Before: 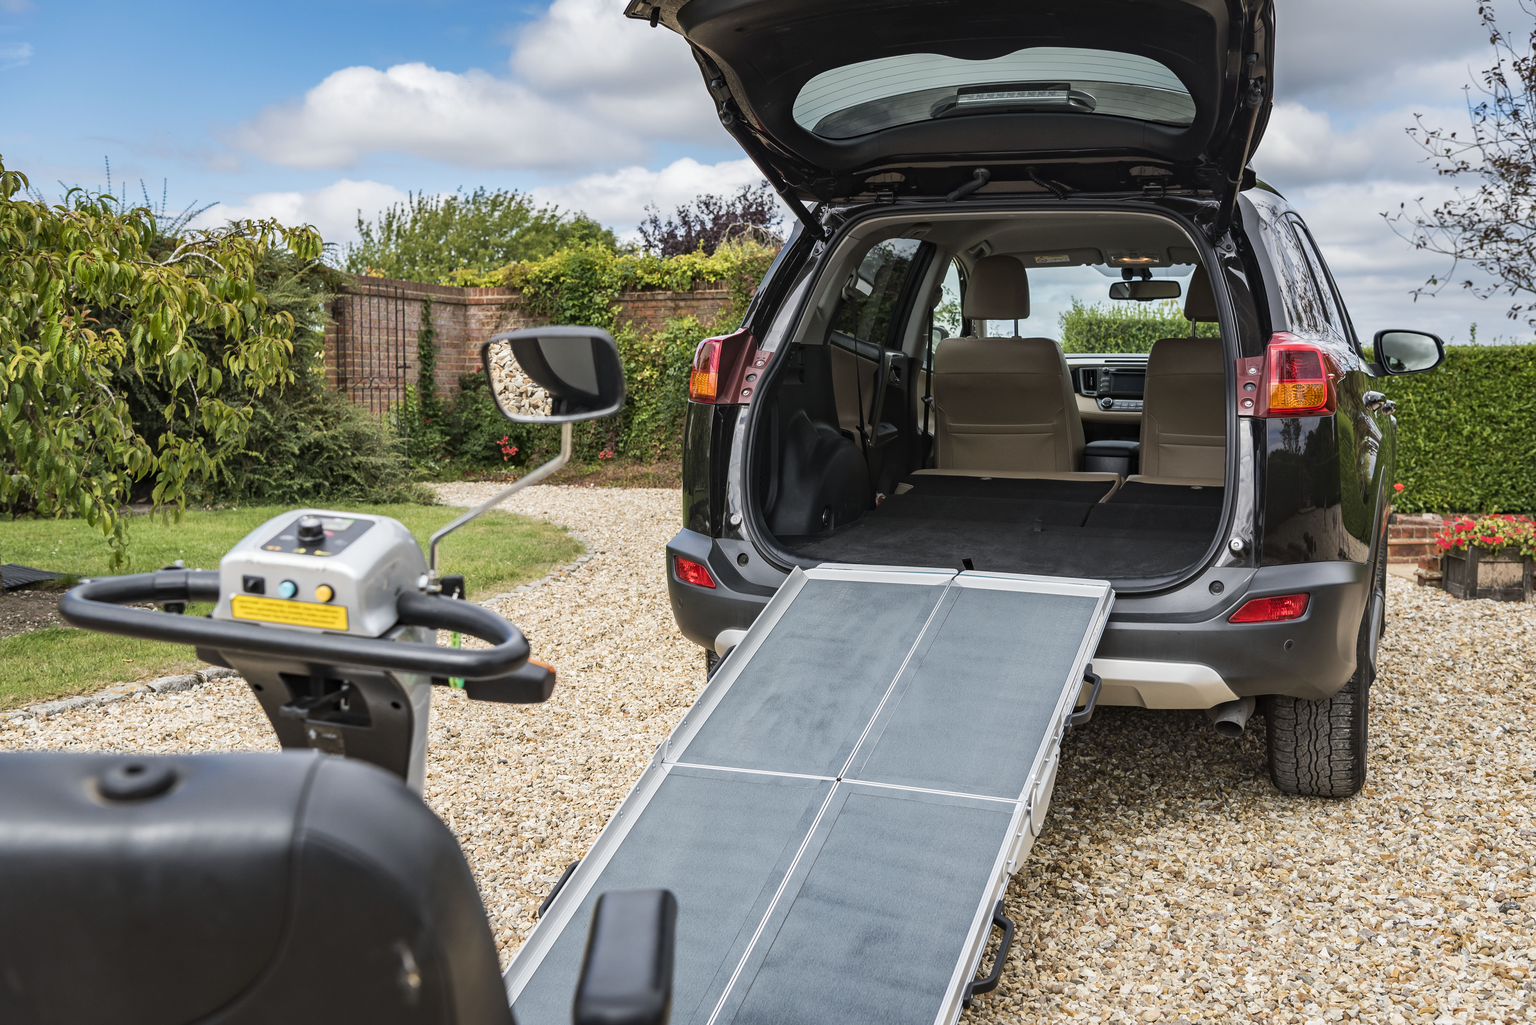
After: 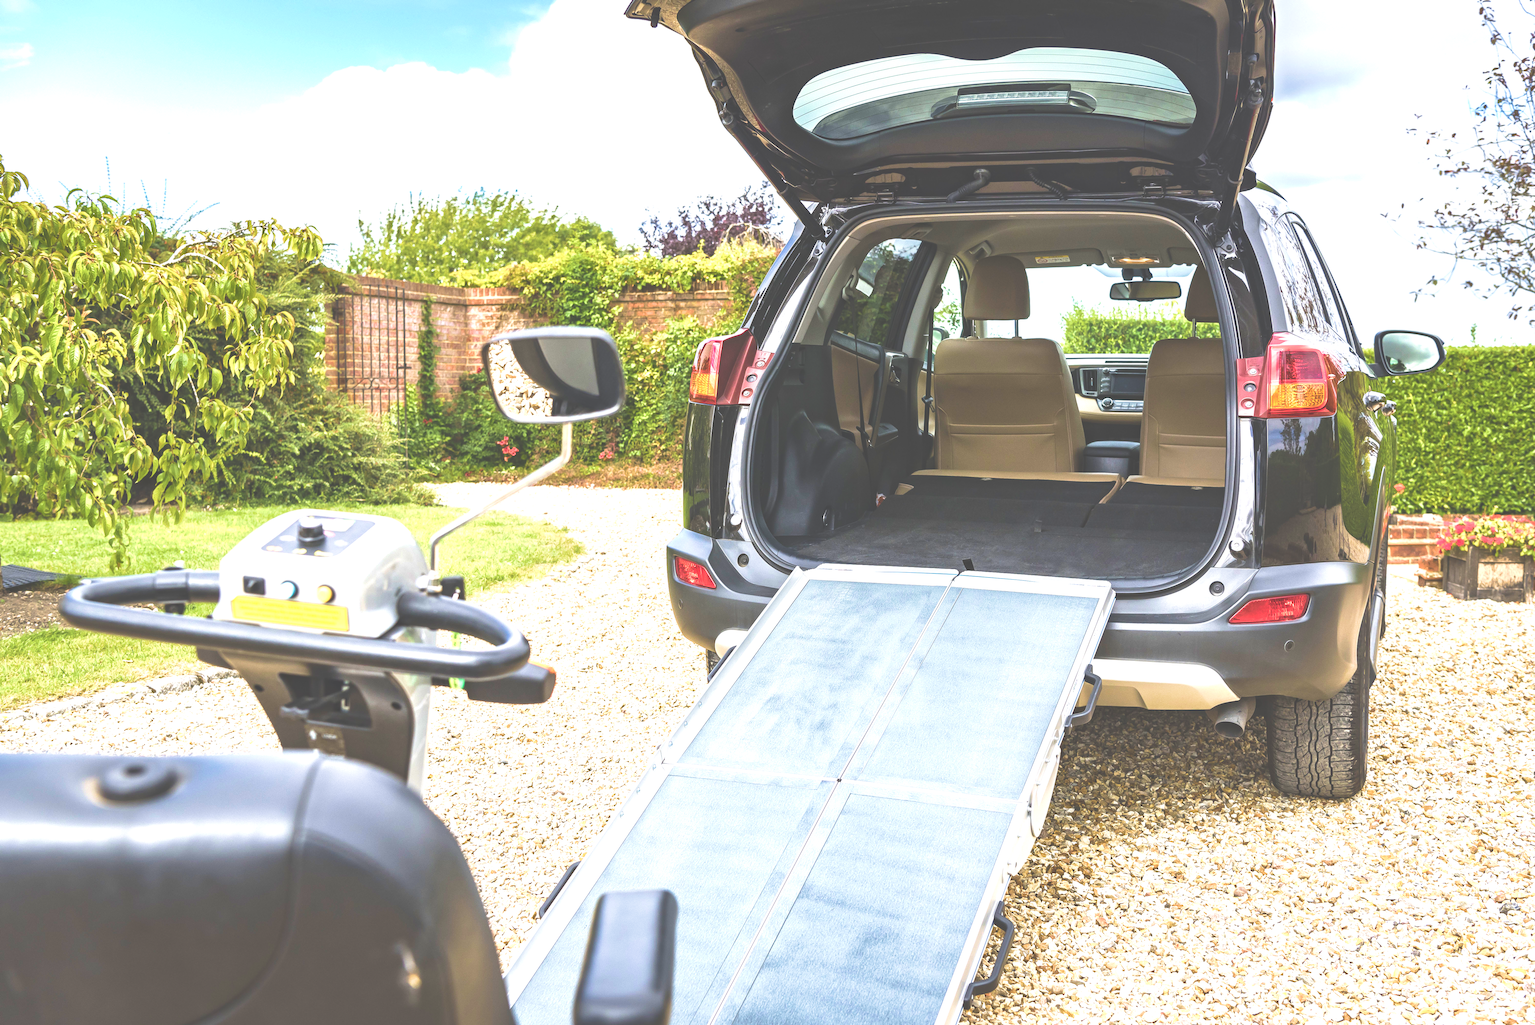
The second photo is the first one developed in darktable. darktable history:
velvia: strength 75%
exposure: black level correction -0.023, exposure 1.396 EV, compensate exposure bias true, compensate highlight preservation false
